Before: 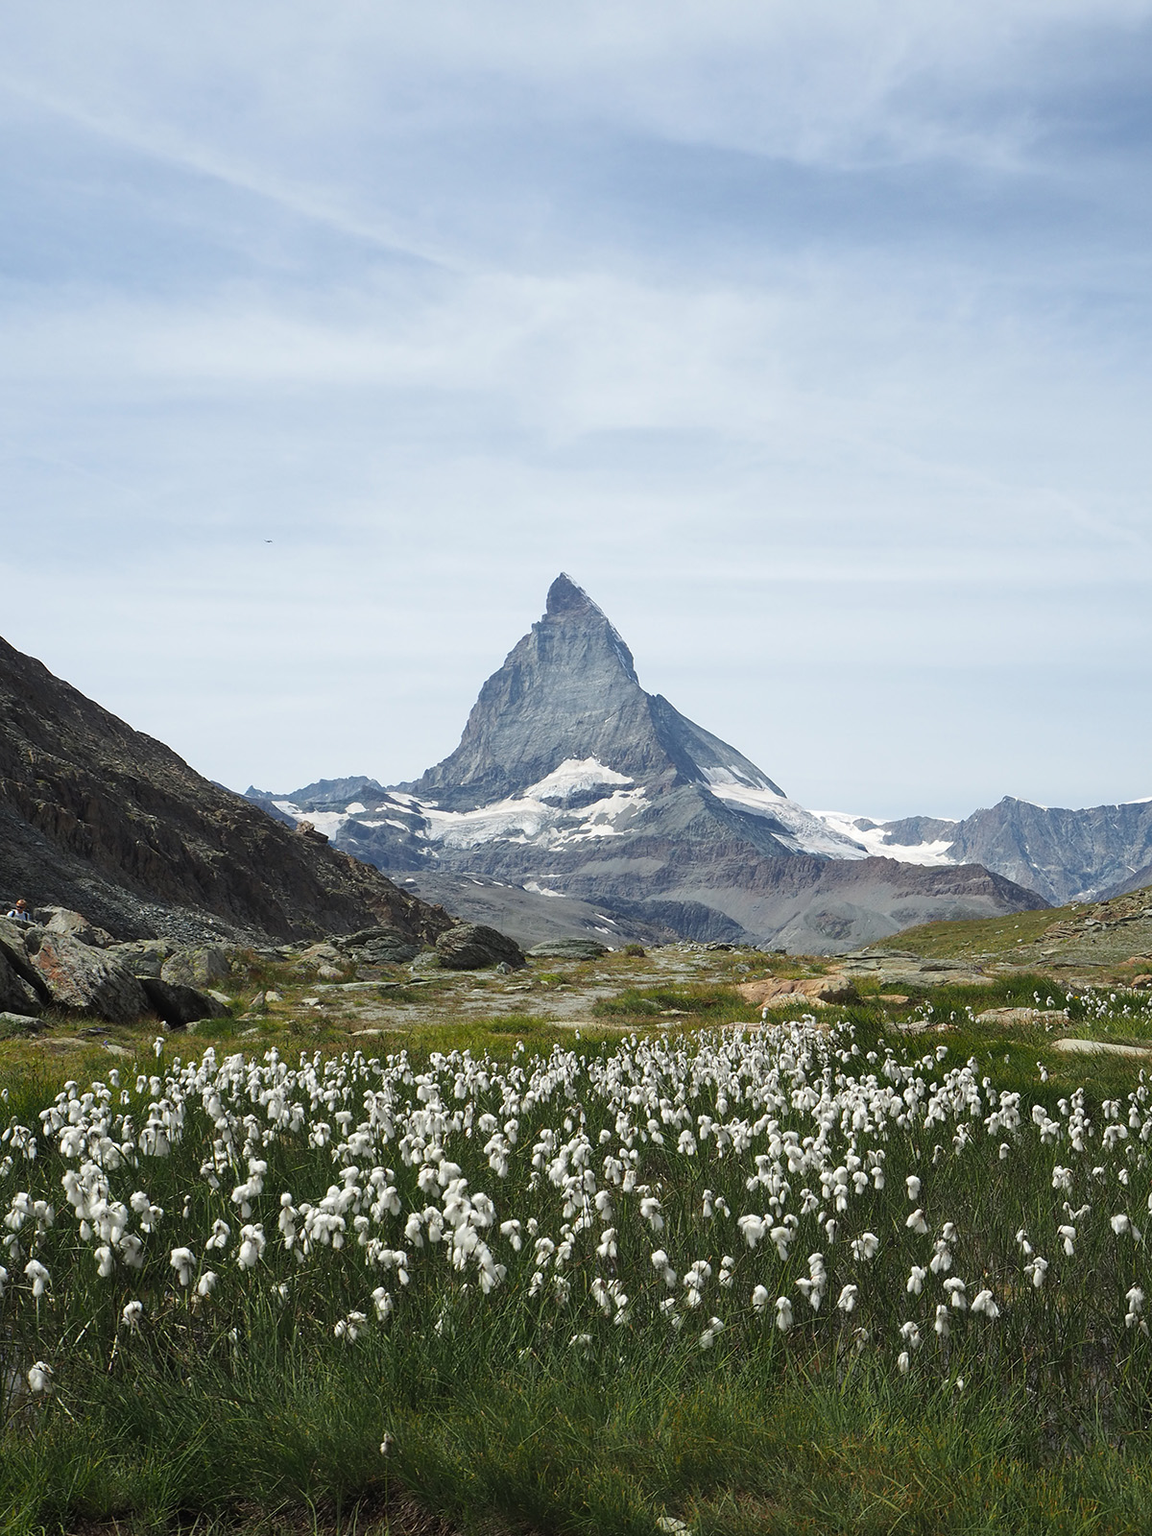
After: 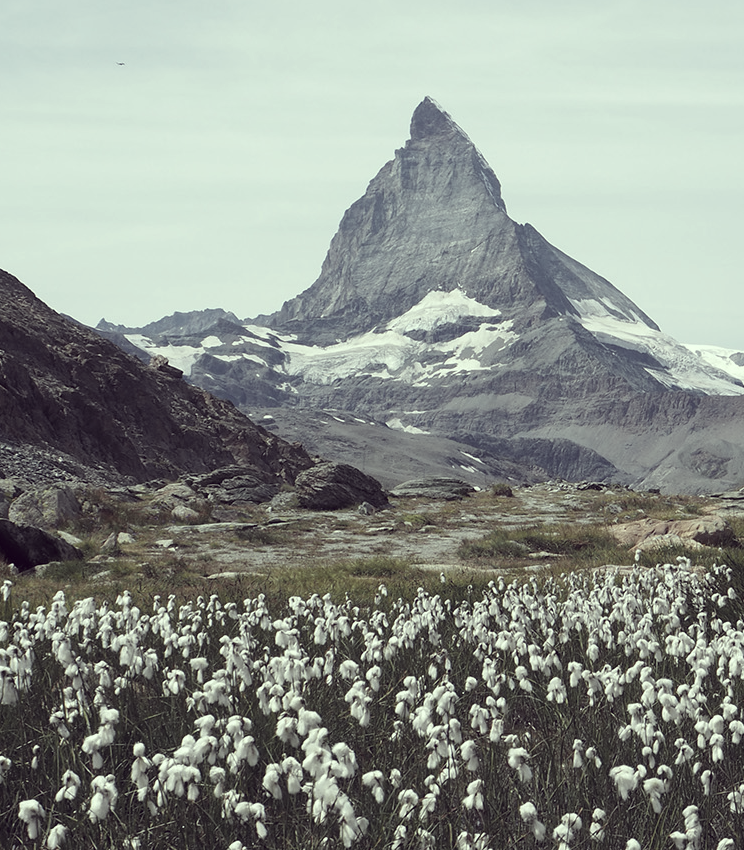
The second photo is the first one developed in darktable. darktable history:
crop: left 13.312%, top 31.28%, right 24.627%, bottom 15.582%
color correction: highlights a* -20.17, highlights b* 20.27, shadows a* 20.03, shadows b* -20.46, saturation 0.43
